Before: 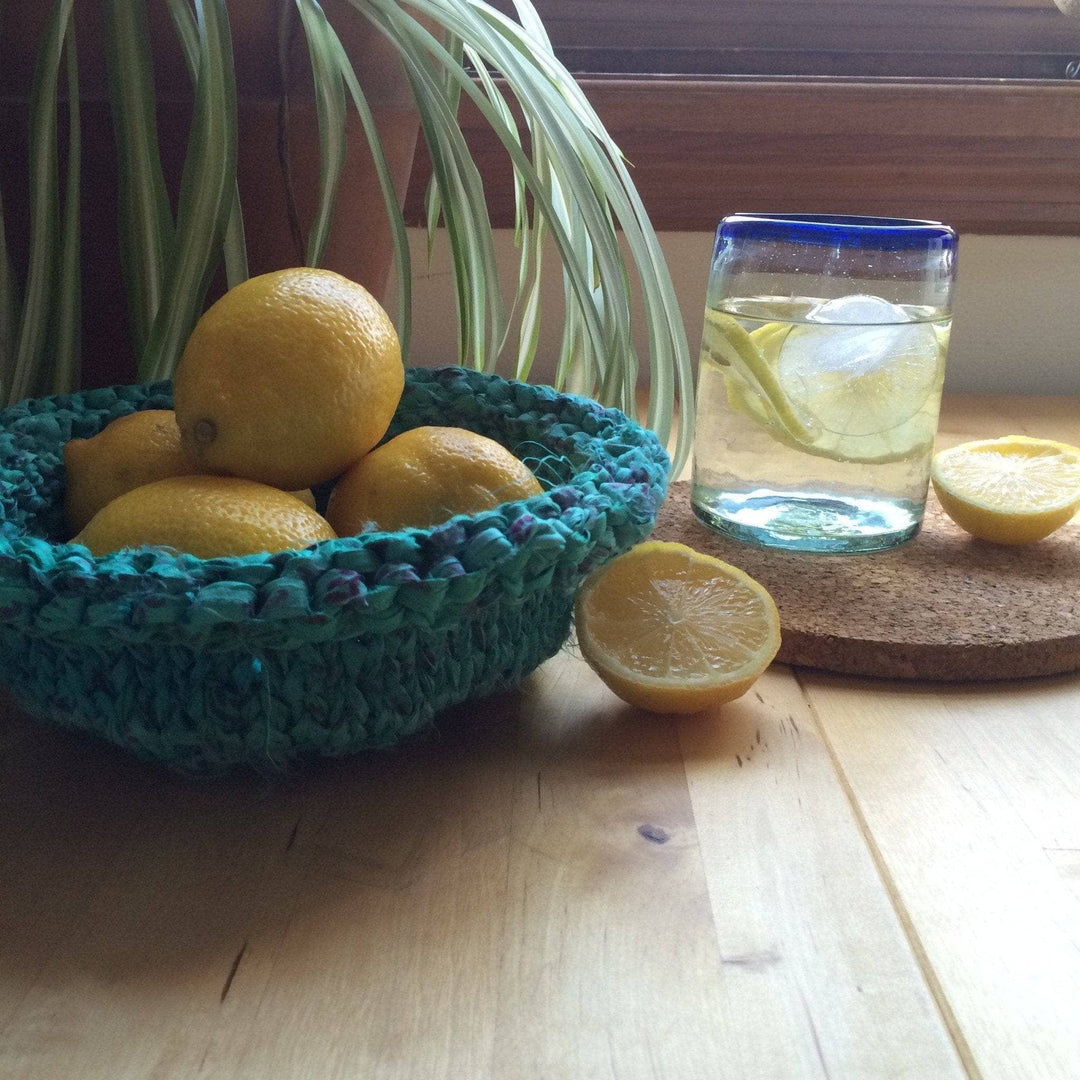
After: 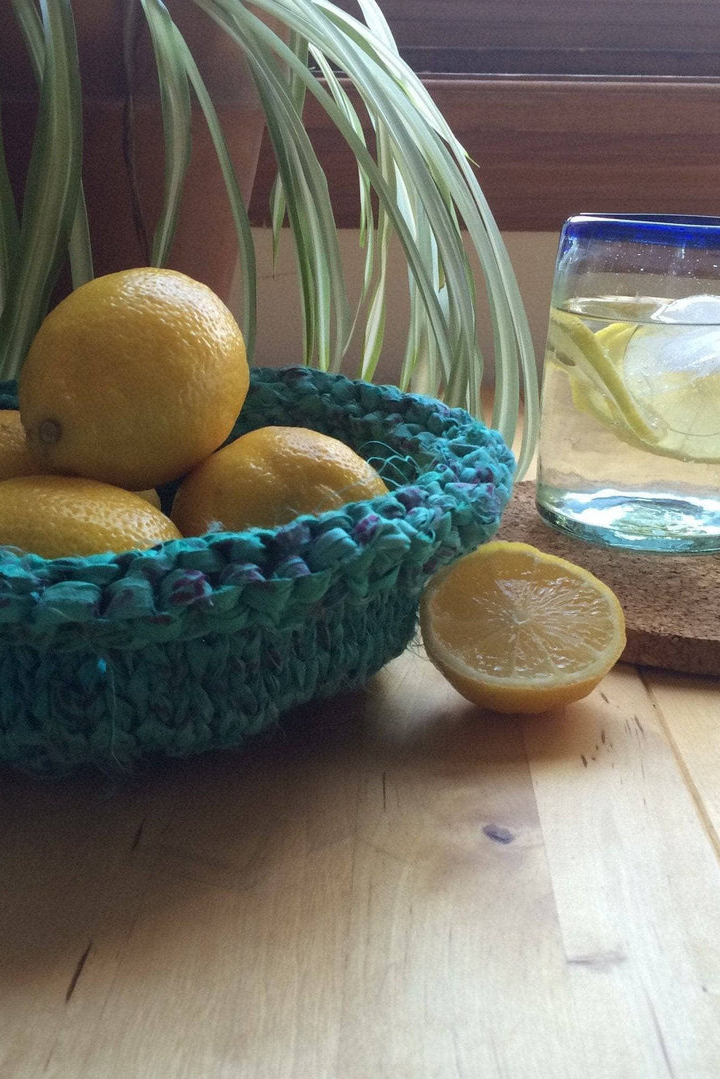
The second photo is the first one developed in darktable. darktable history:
crop and rotate: left 14.388%, right 18.944%
